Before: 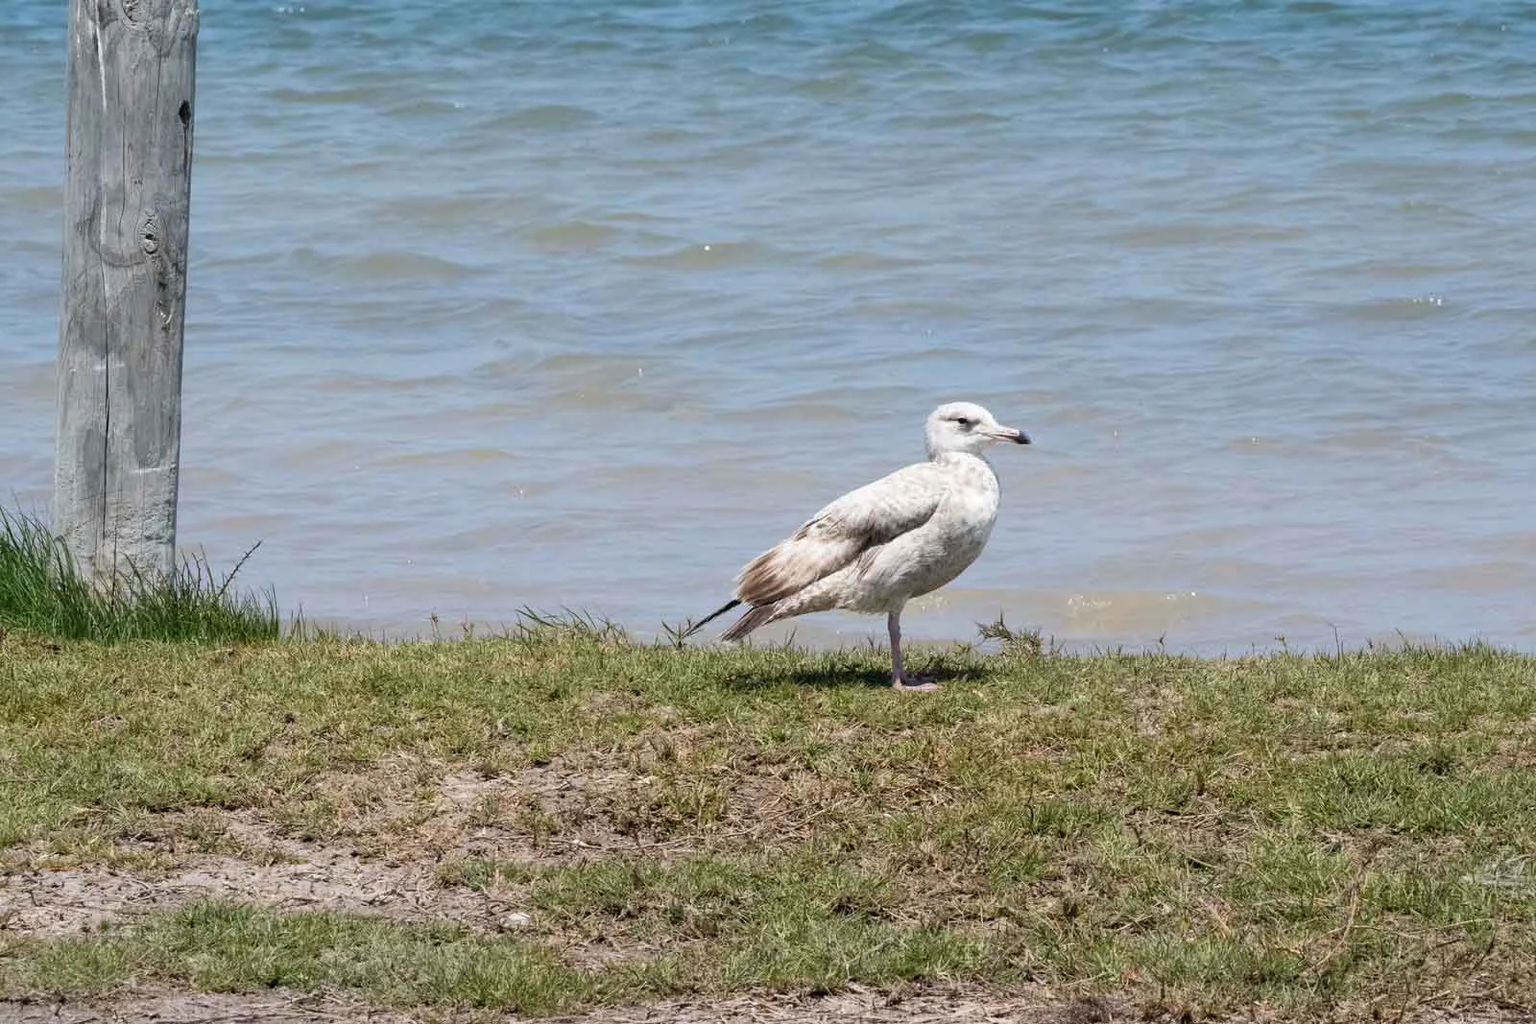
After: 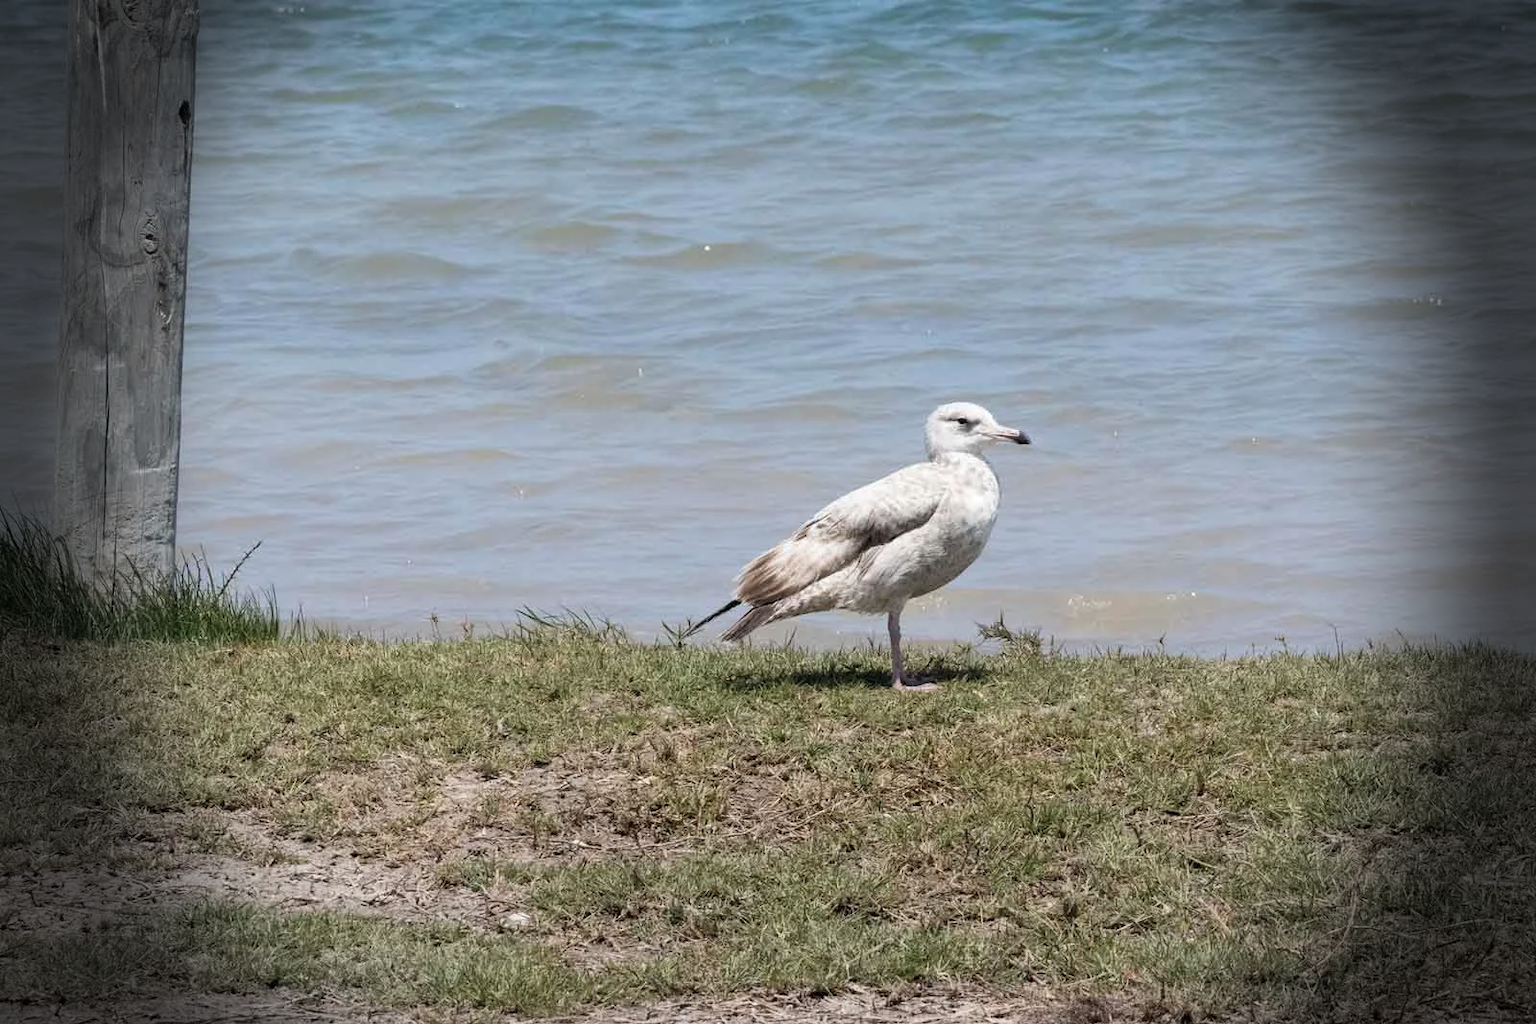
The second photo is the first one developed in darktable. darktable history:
vignetting: fall-off start 68.58%, fall-off radius 29.66%, brightness -0.869, width/height ratio 0.996, shape 0.845, dithering 8-bit output
color zones: curves: ch0 [(0, 0.5) (0.143, 0.5) (0.286, 0.5) (0.429, 0.504) (0.571, 0.5) (0.714, 0.509) (0.857, 0.5) (1, 0.5)]; ch1 [(0, 0.425) (0.143, 0.425) (0.286, 0.375) (0.429, 0.405) (0.571, 0.5) (0.714, 0.47) (0.857, 0.425) (1, 0.435)]; ch2 [(0, 0.5) (0.143, 0.5) (0.286, 0.5) (0.429, 0.517) (0.571, 0.5) (0.714, 0.51) (0.857, 0.5) (1, 0.5)]
